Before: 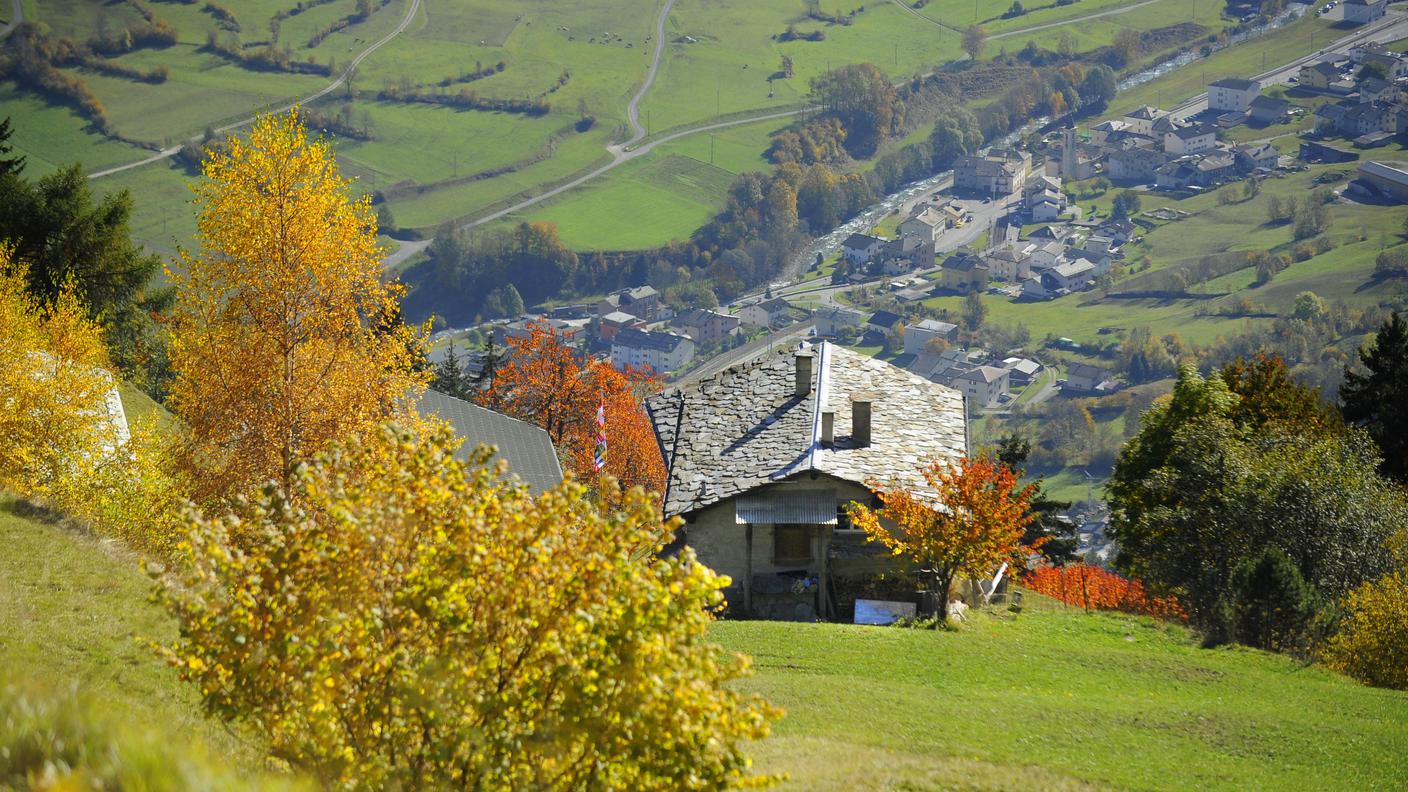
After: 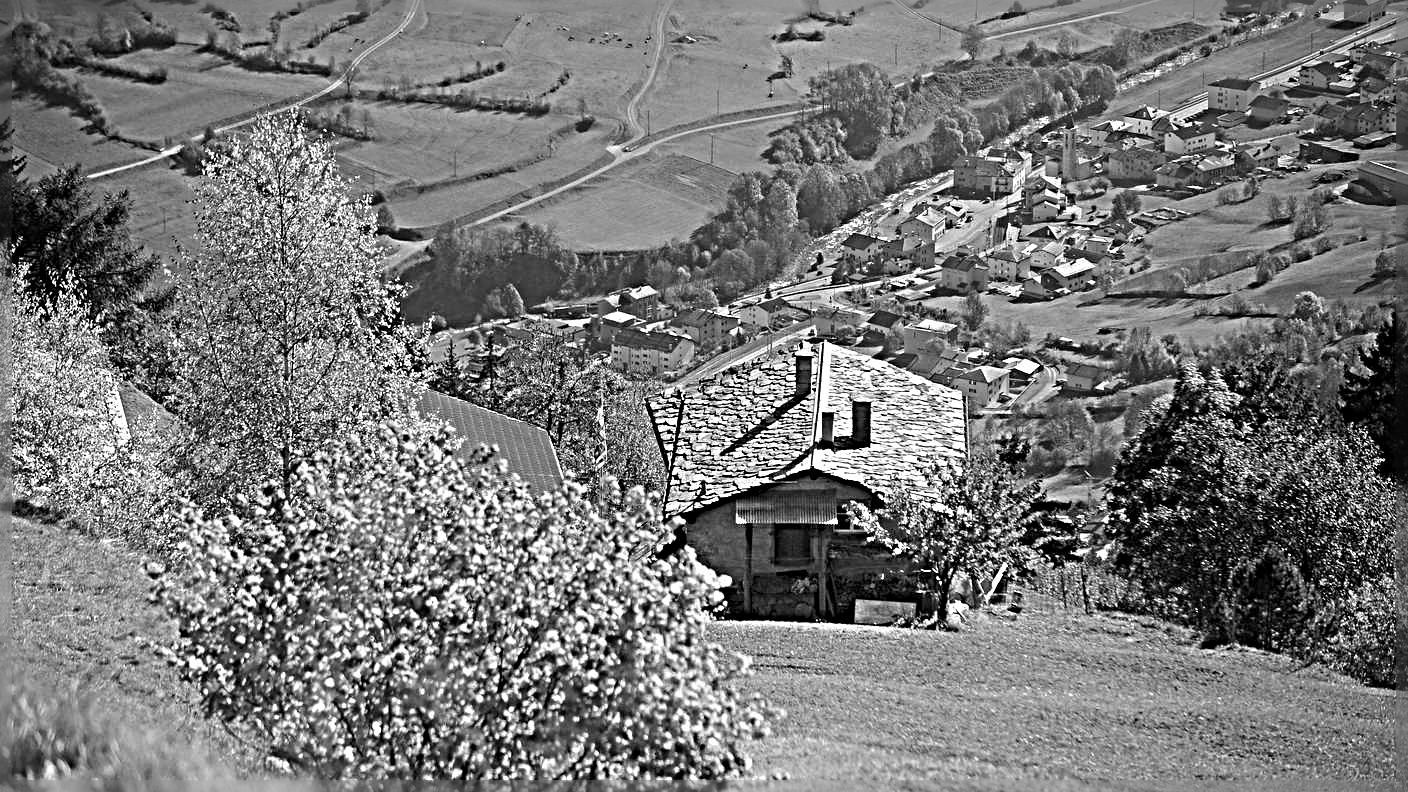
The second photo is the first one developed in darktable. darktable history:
color calibration: output gray [0.714, 0.278, 0, 0], illuminant custom, x 0.347, y 0.365, temperature 4912.76 K
contrast brightness saturation: saturation -0.06
sharpen: radius 6.298, amount 1.786, threshold 0.228
